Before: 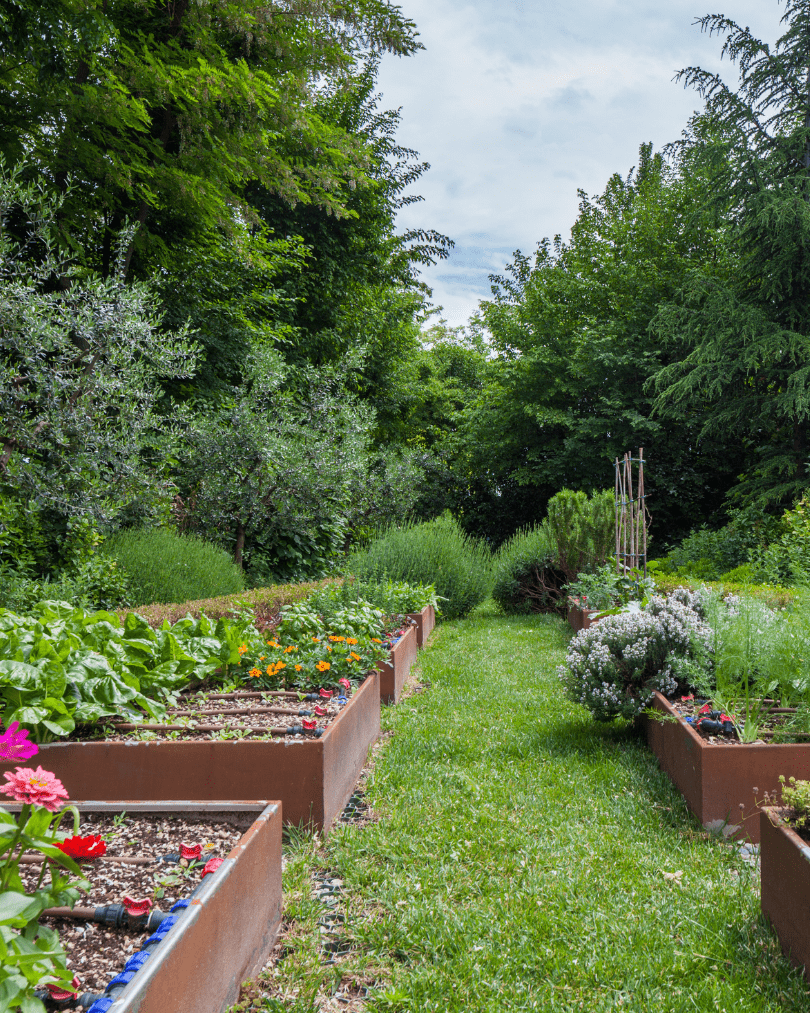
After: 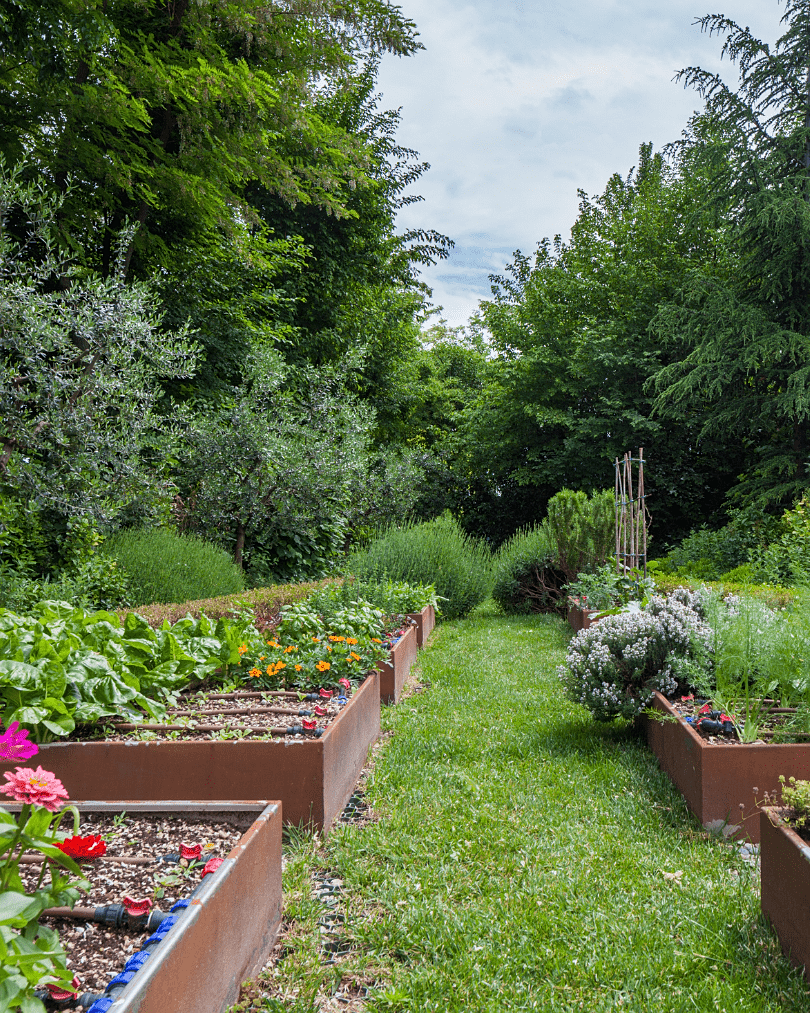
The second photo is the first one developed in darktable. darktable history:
sharpen: radius 1.254, amount 0.3, threshold 0.033
